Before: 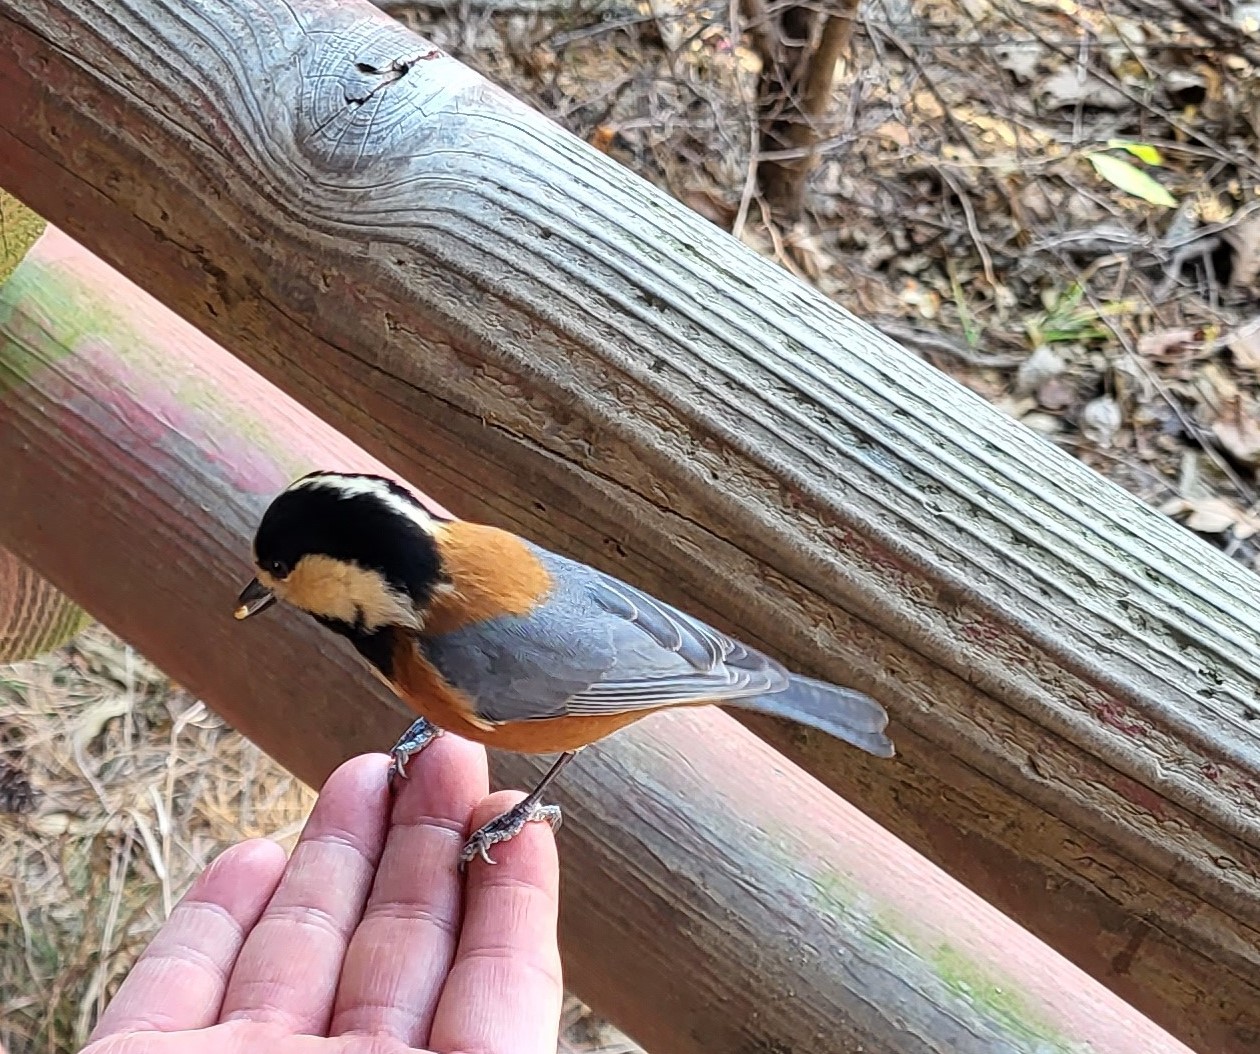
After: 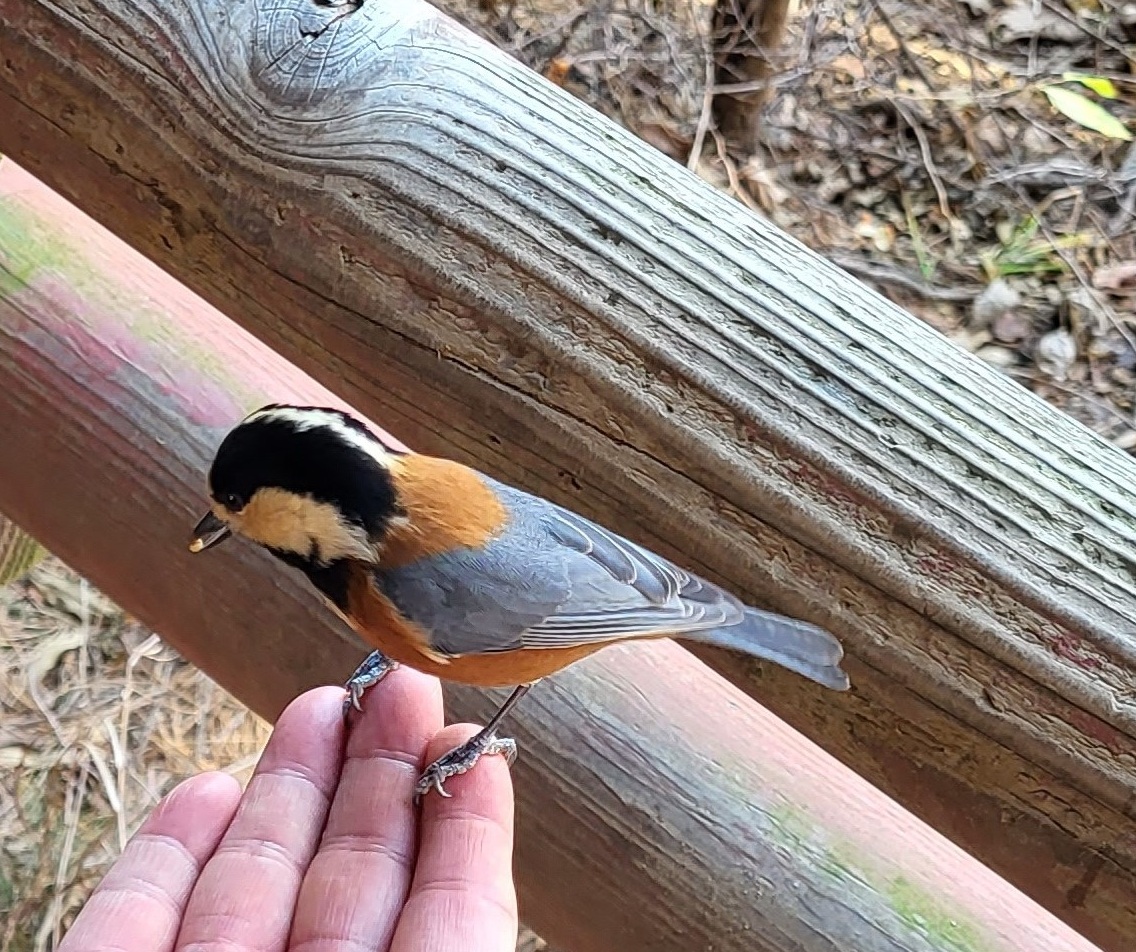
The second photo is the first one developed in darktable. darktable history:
crop: left 3.646%, top 6.403%, right 6.125%, bottom 3.218%
